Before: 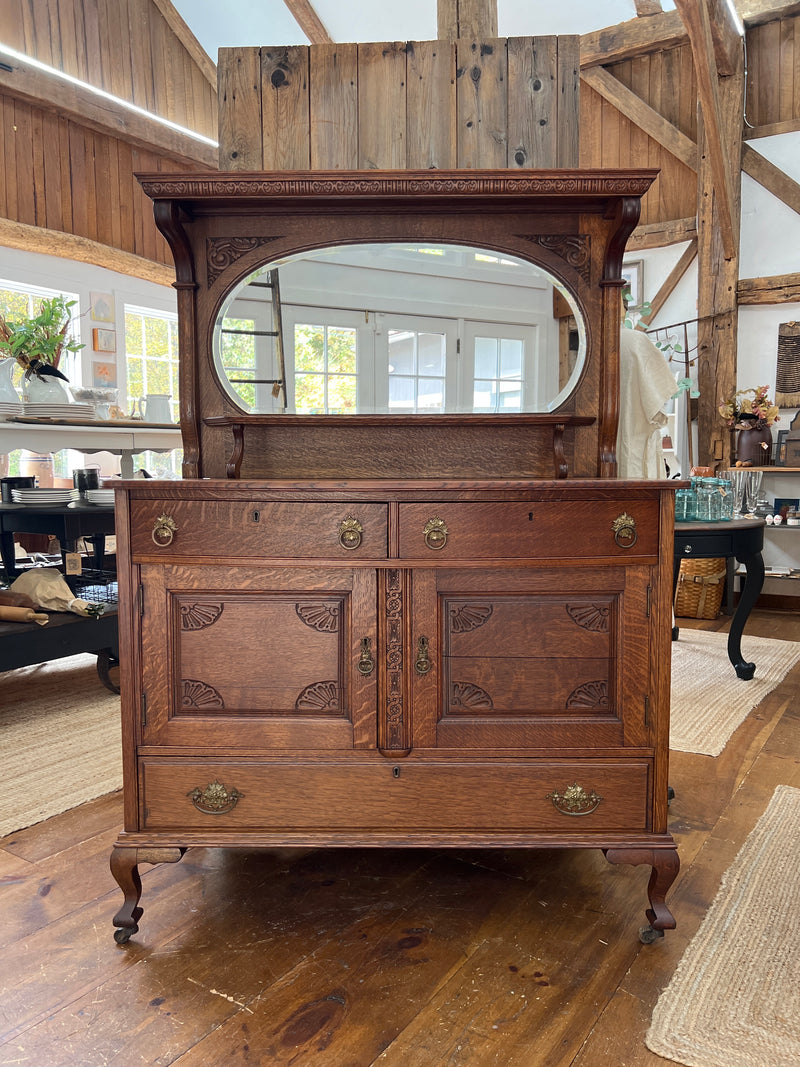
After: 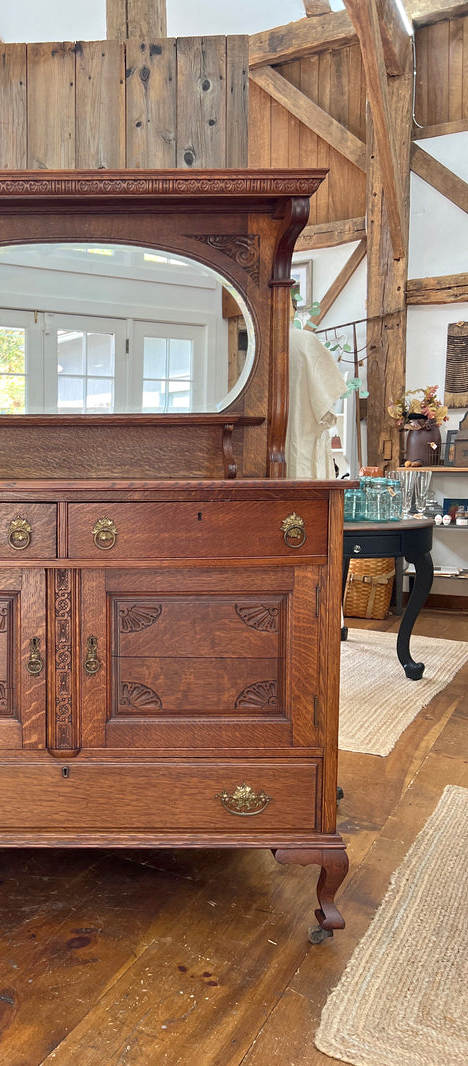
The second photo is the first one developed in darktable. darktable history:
tone equalizer: -8 EV 1 EV, -7 EV 1 EV, -6 EV 1 EV, -5 EV 1 EV, -4 EV 1 EV, -3 EV 0.75 EV, -2 EV 0.5 EV, -1 EV 0.25 EV
crop: left 41.402%
